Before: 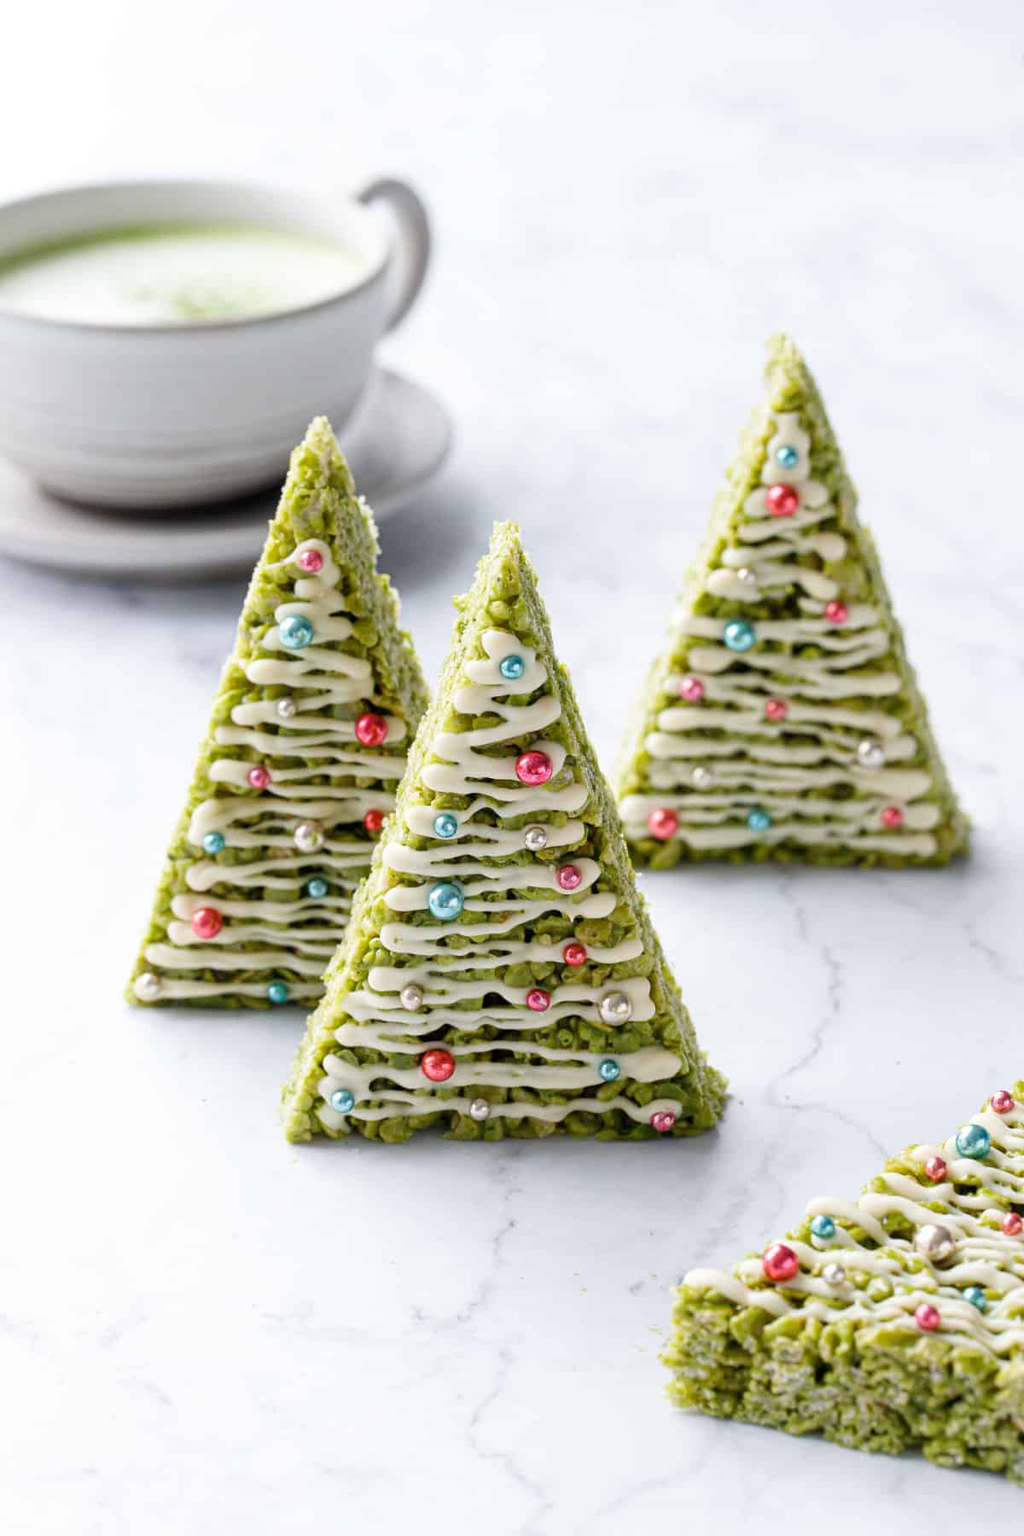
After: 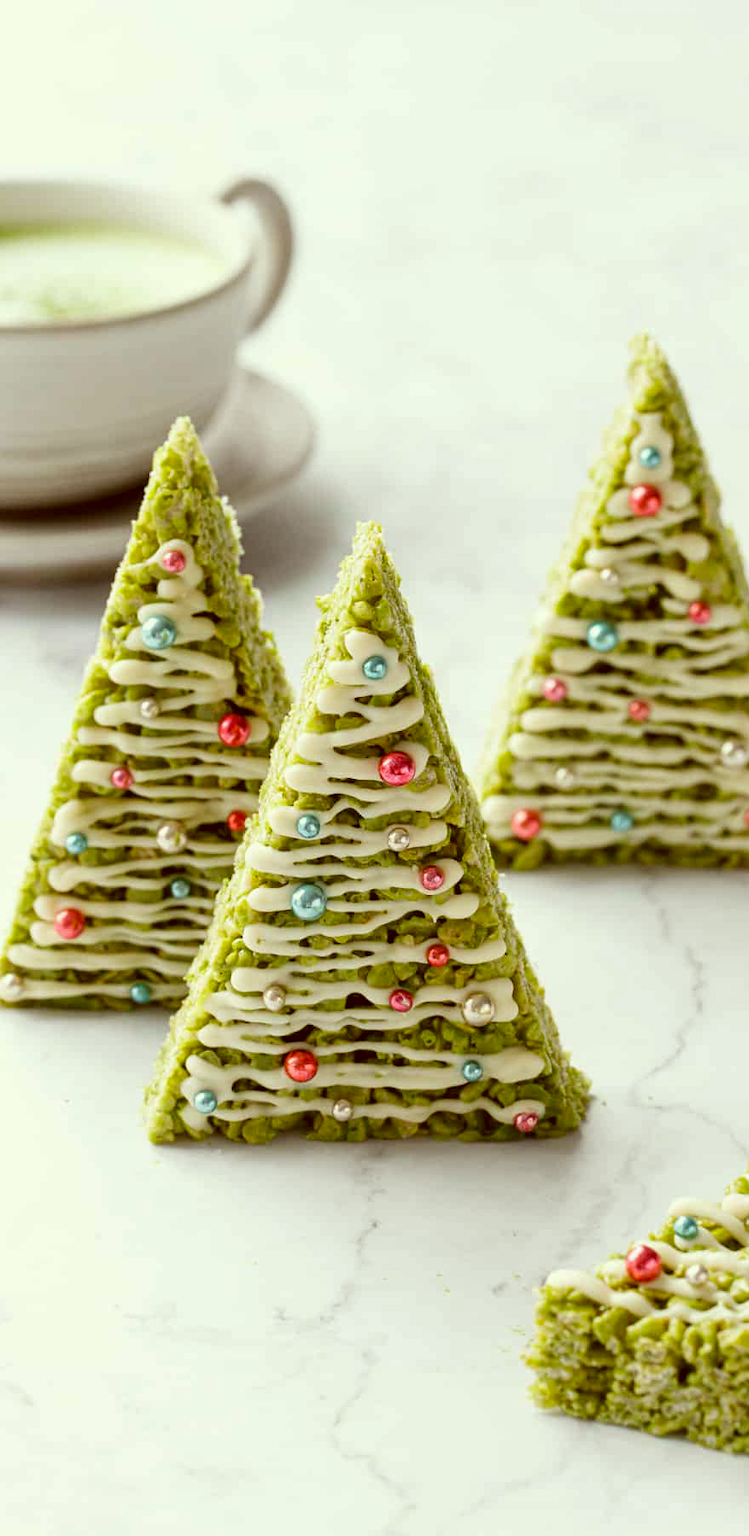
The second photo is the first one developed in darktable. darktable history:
crop: left 13.443%, right 13.31%
color correction: highlights a* -5.94, highlights b* 9.48, shadows a* 10.12, shadows b* 23.94
exposure: exposure -0.04 EV, compensate highlight preservation false
